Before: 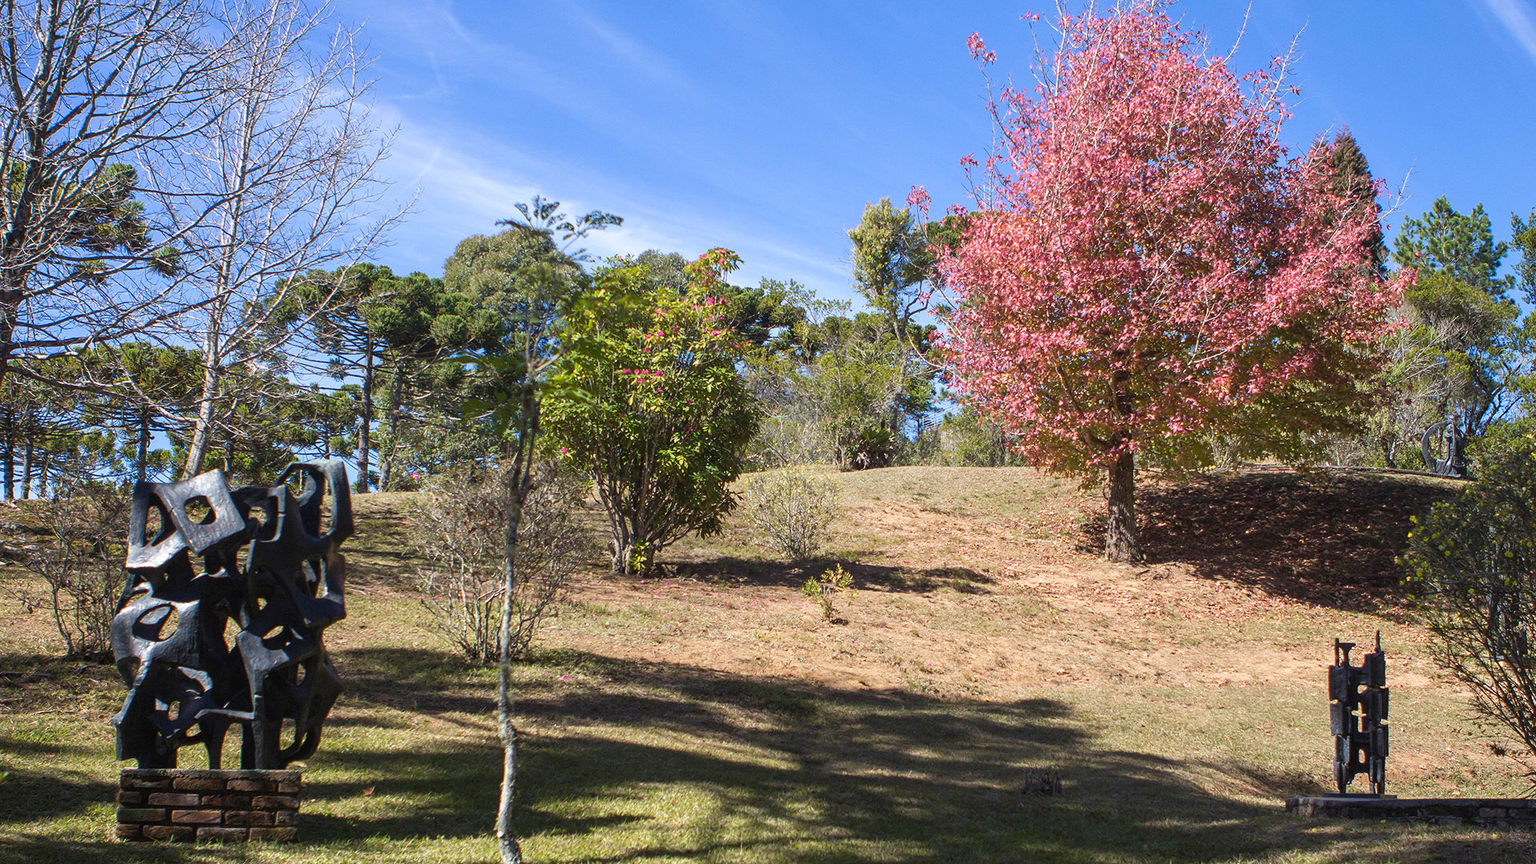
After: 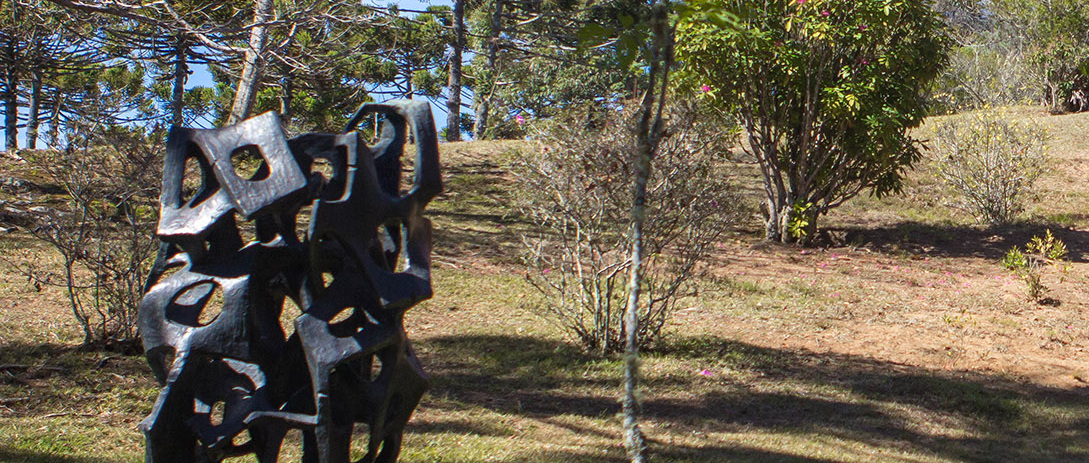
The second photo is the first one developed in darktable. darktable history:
contrast equalizer: y [[0.5 ×6], [0.5 ×6], [0.975, 0.964, 0.925, 0.865, 0.793, 0.721], [0 ×6], [0 ×6]]
local contrast: mode bilateral grid, contrast 15, coarseness 37, detail 104%, midtone range 0.2
crop: top 44.029%, right 43.241%, bottom 13.064%
tone equalizer: mask exposure compensation -0.497 EV
